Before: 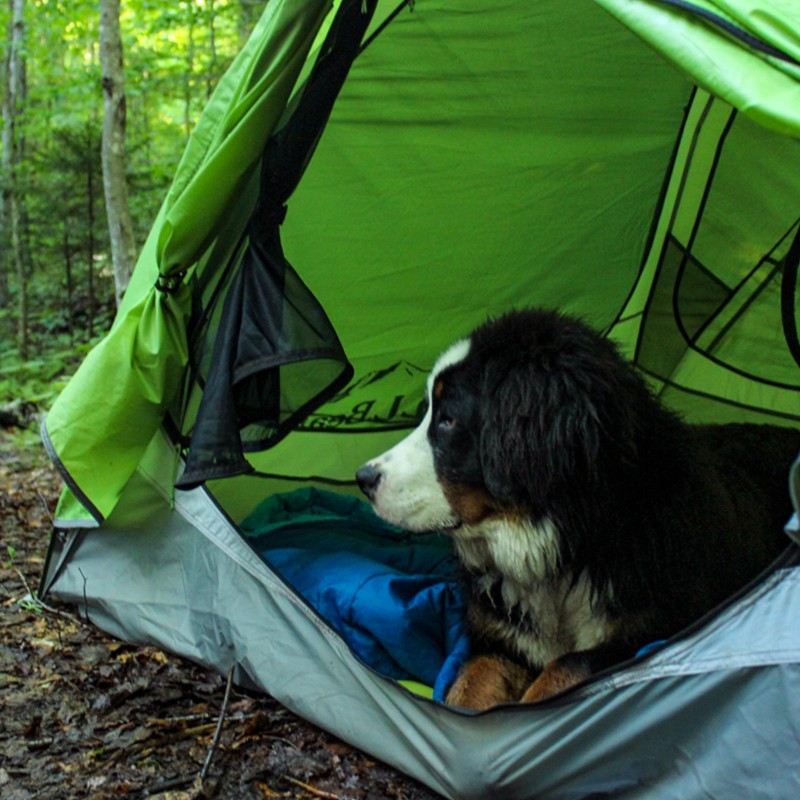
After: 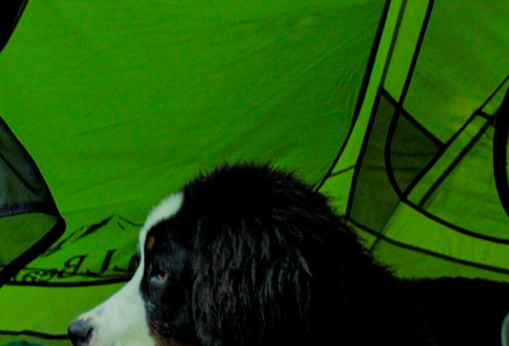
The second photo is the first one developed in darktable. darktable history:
crop: left 36.005%, top 18.293%, right 0.31%, bottom 38.444%
filmic rgb: black relative exposure -8.79 EV, white relative exposure 4.98 EV, threshold 6 EV, target black luminance 0%, hardness 3.77, latitude 66.34%, contrast 0.822, highlights saturation mix 10%, shadows ↔ highlights balance 20%, add noise in highlights 0.1, color science v4 (2020), iterations of high-quality reconstruction 0, type of noise poissonian, enable highlight reconstruction true
